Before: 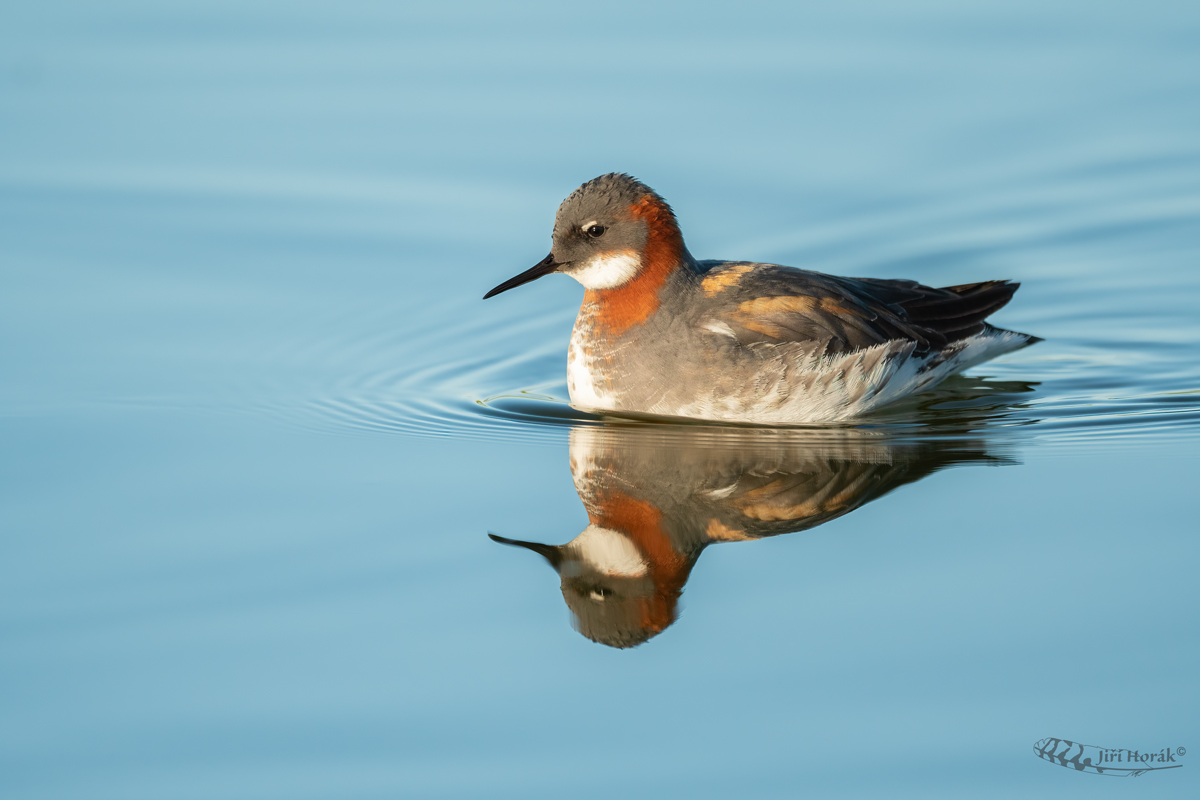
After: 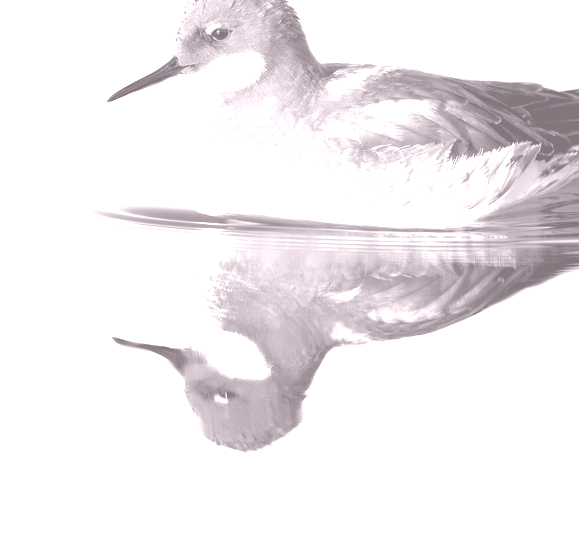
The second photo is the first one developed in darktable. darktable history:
crop: left 31.379%, top 24.658%, right 20.326%, bottom 6.628%
color balance rgb: global offset › luminance -0.5%, perceptual saturation grading › highlights -17.77%, perceptual saturation grading › mid-tones 33.1%, perceptual saturation grading › shadows 50.52%, perceptual brilliance grading › highlights 10.8%, perceptual brilliance grading › shadows -10.8%, global vibrance 24.22%, contrast -25%
colorize: hue 25.2°, saturation 83%, source mix 82%, lightness 79%, version 1
tone equalizer: -8 EV -0.417 EV, -7 EV -0.389 EV, -6 EV -0.333 EV, -5 EV -0.222 EV, -3 EV 0.222 EV, -2 EV 0.333 EV, -1 EV 0.389 EV, +0 EV 0.417 EV, edges refinement/feathering 500, mask exposure compensation -1.57 EV, preserve details no
